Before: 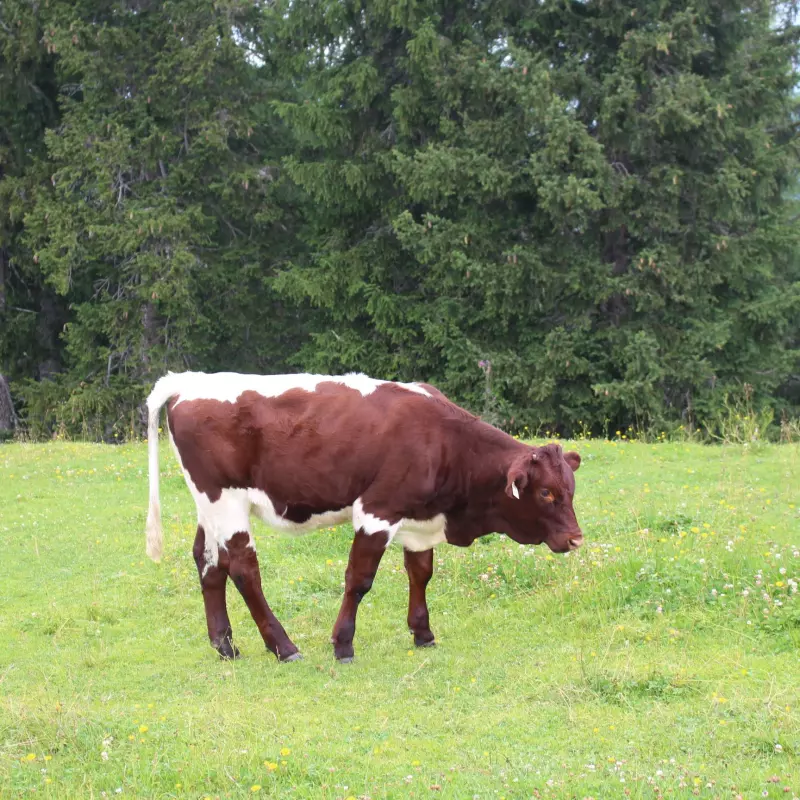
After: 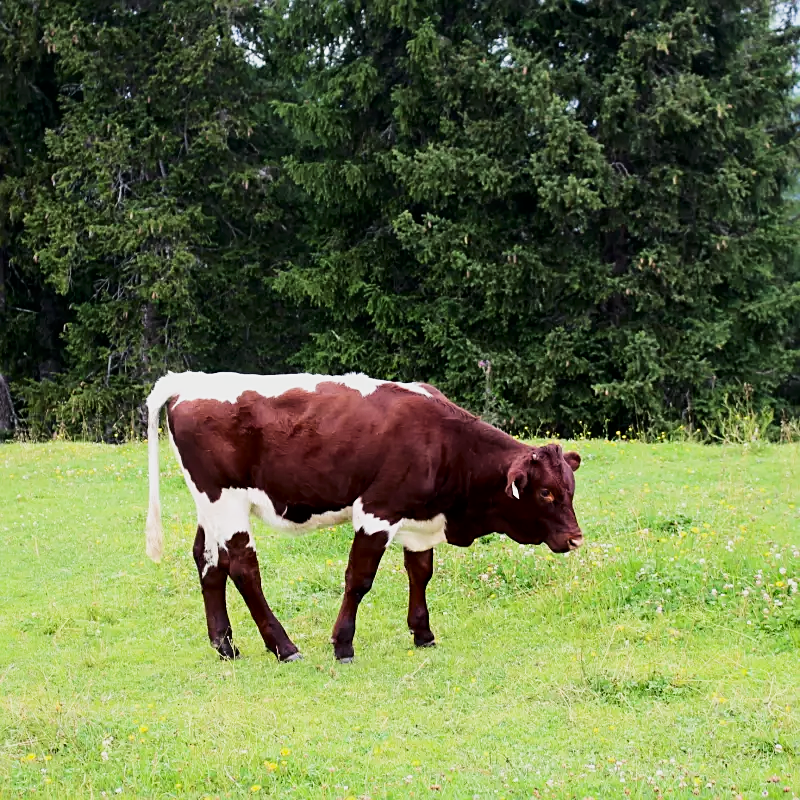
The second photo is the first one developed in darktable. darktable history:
filmic rgb: black relative exposure -5.03 EV, white relative exposure 3.54 EV, threshold 3 EV, hardness 3.17, contrast 1.386, highlights saturation mix -49.71%, contrast in shadows safe, enable highlight reconstruction true
contrast brightness saturation: contrast 0.118, brightness -0.118, saturation 0.2
sharpen: on, module defaults
